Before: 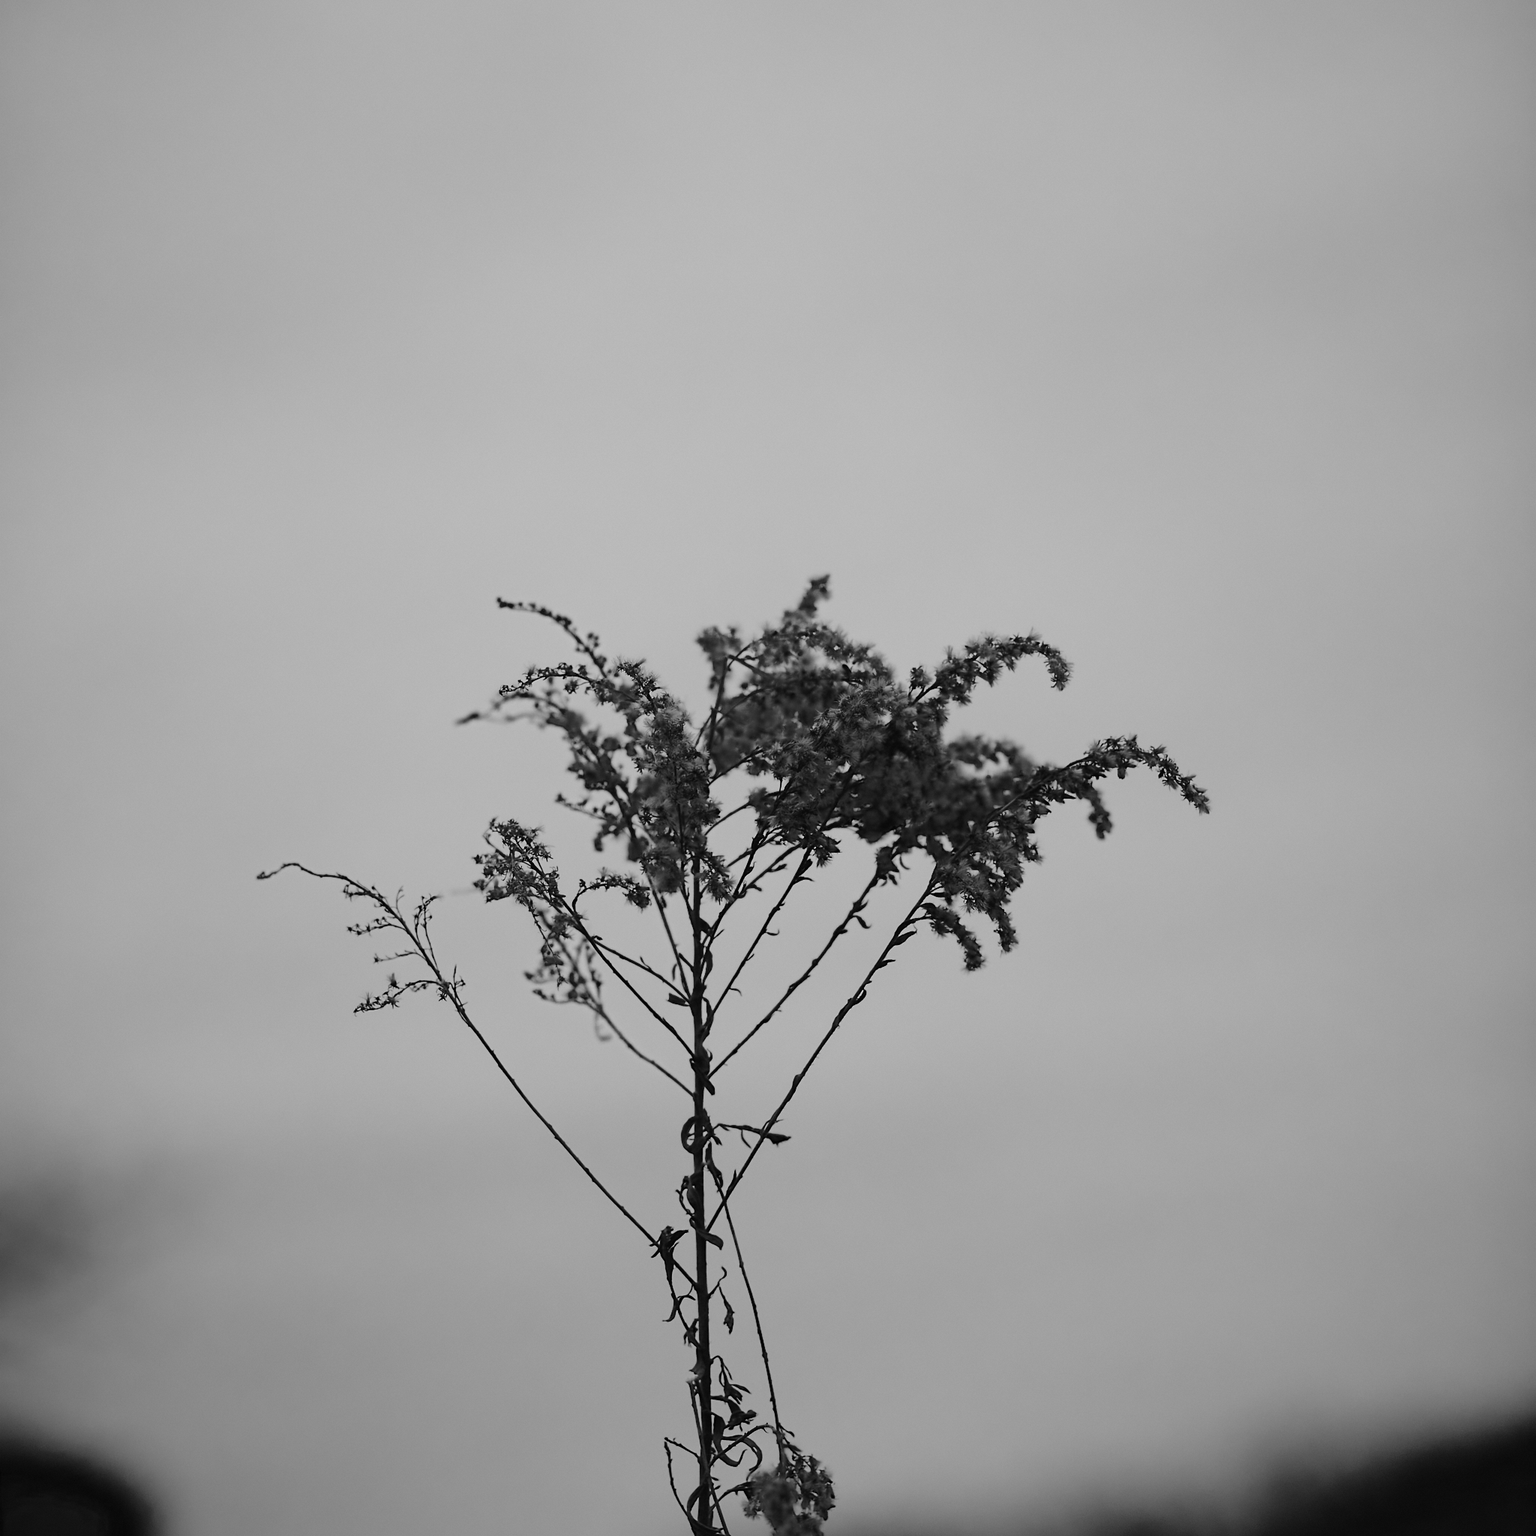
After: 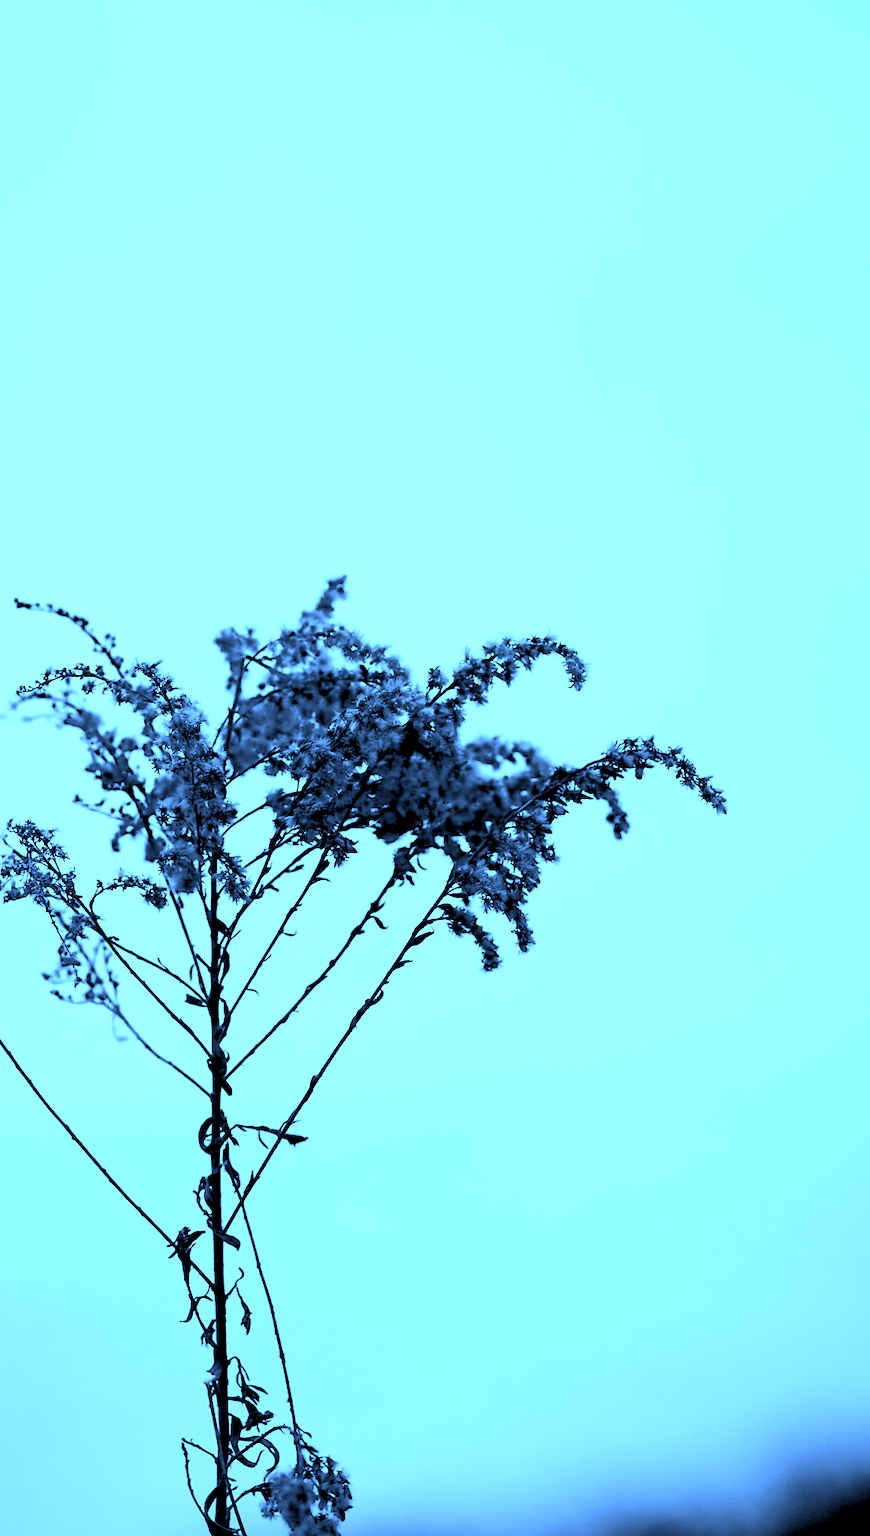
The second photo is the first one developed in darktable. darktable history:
white balance: emerald 1
exposure: black level correction 0, exposure 1.2 EV, compensate highlight preservation false
crop: left 31.458%, top 0%, right 11.876%
rgb levels: levels [[0.013, 0.434, 0.89], [0, 0.5, 1], [0, 0.5, 1]]
color calibration: illuminant as shot in camera, x 0.462, y 0.419, temperature 2651.64 K
